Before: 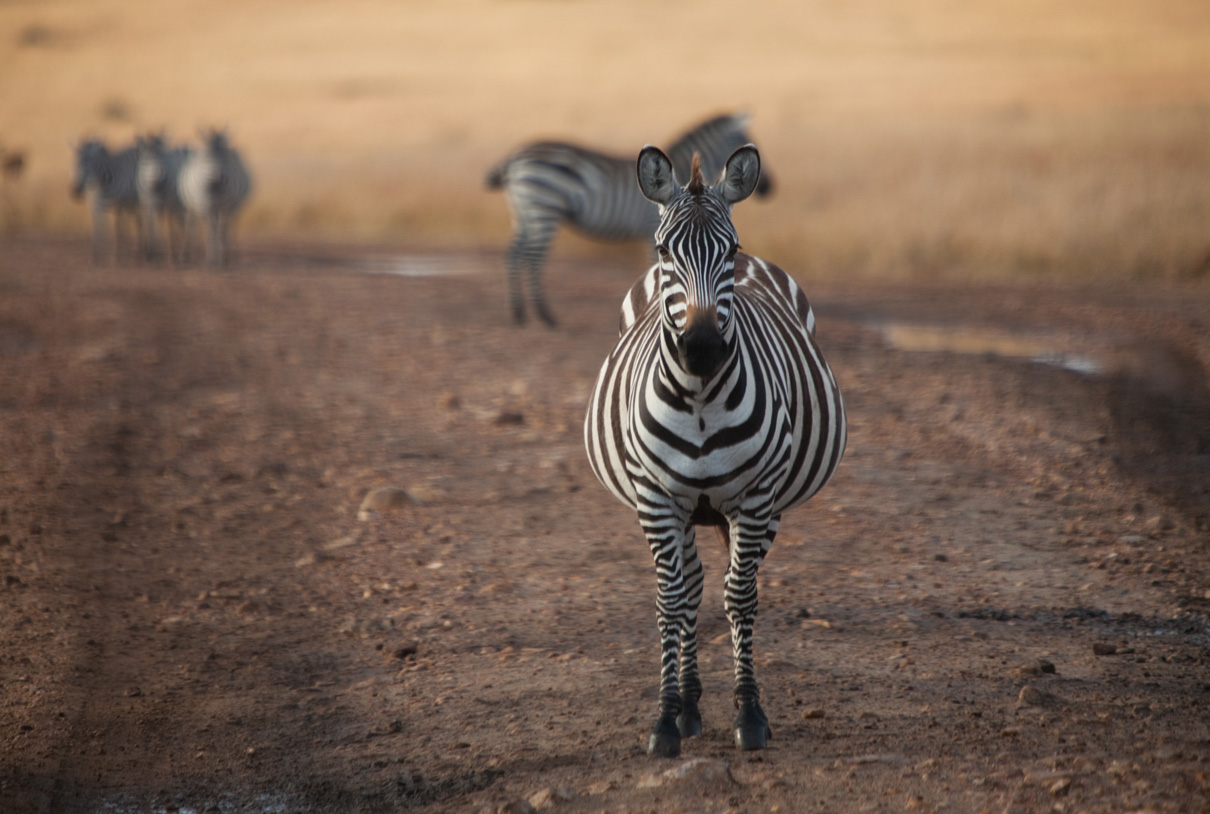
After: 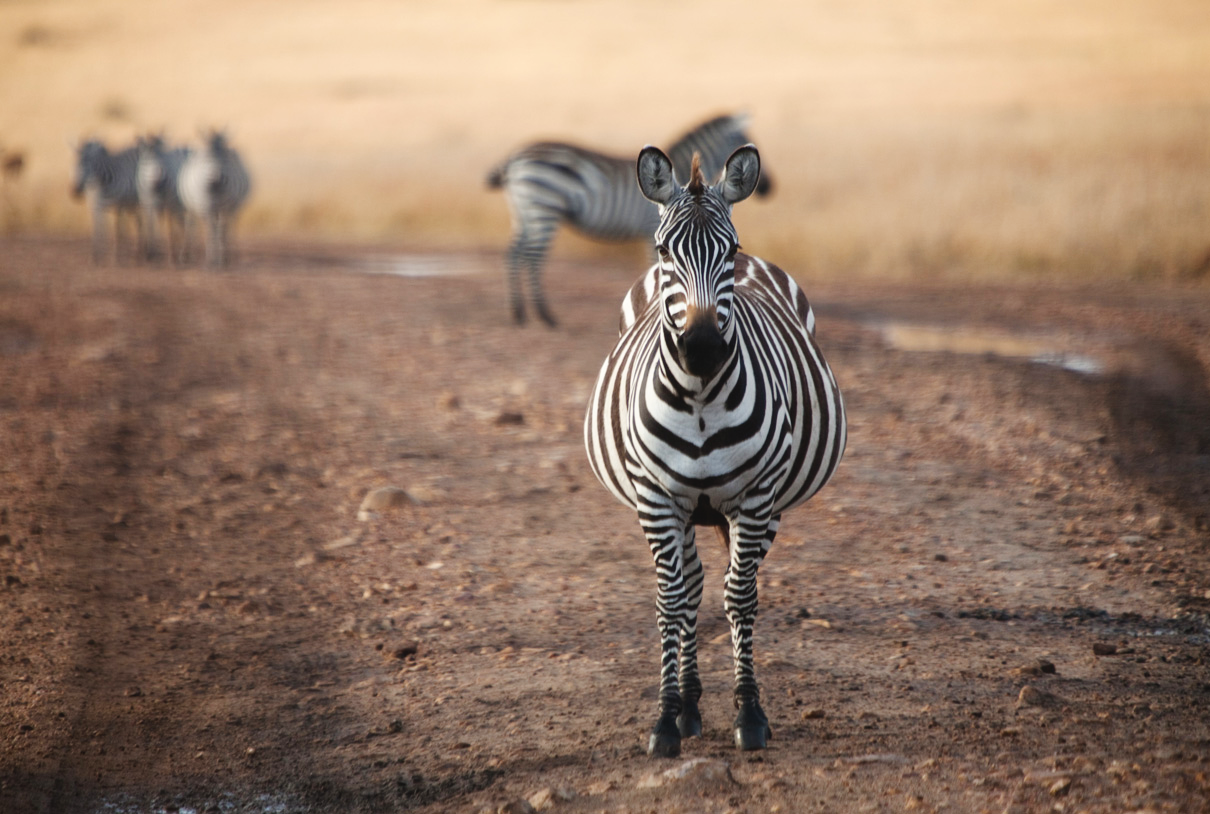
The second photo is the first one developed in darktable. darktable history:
contrast brightness saturation: contrast -0.086, brightness -0.039, saturation -0.114
tone curve: curves: ch0 [(0, 0.023) (0.087, 0.065) (0.184, 0.168) (0.45, 0.54) (0.57, 0.683) (0.722, 0.825) (0.877, 0.948) (1, 1)]; ch1 [(0, 0) (0.388, 0.369) (0.44, 0.44) (0.489, 0.481) (0.534, 0.561) (0.657, 0.659) (1, 1)]; ch2 [(0, 0) (0.353, 0.317) (0.408, 0.427) (0.472, 0.46) (0.5, 0.496) (0.537, 0.534) (0.576, 0.592) (0.625, 0.631) (1, 1)], preserve colors none
exposure: exposure 0.196 EV, compensate highlight preservation false
shadows and highlights: shadows 11.35, white point adjustment 1.31, highlights -1.6, soften with gaussian
